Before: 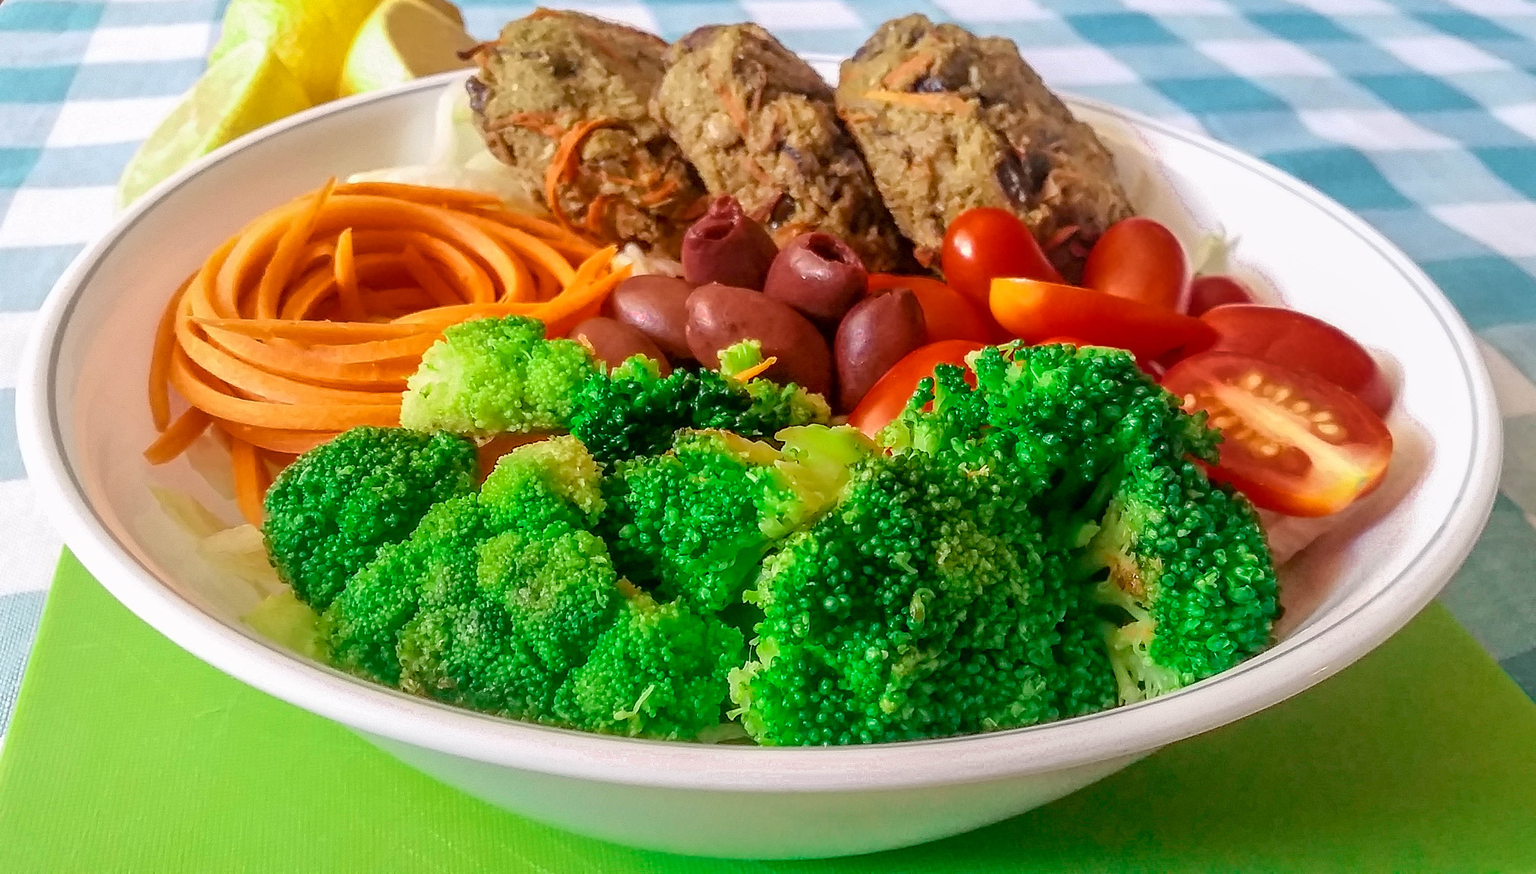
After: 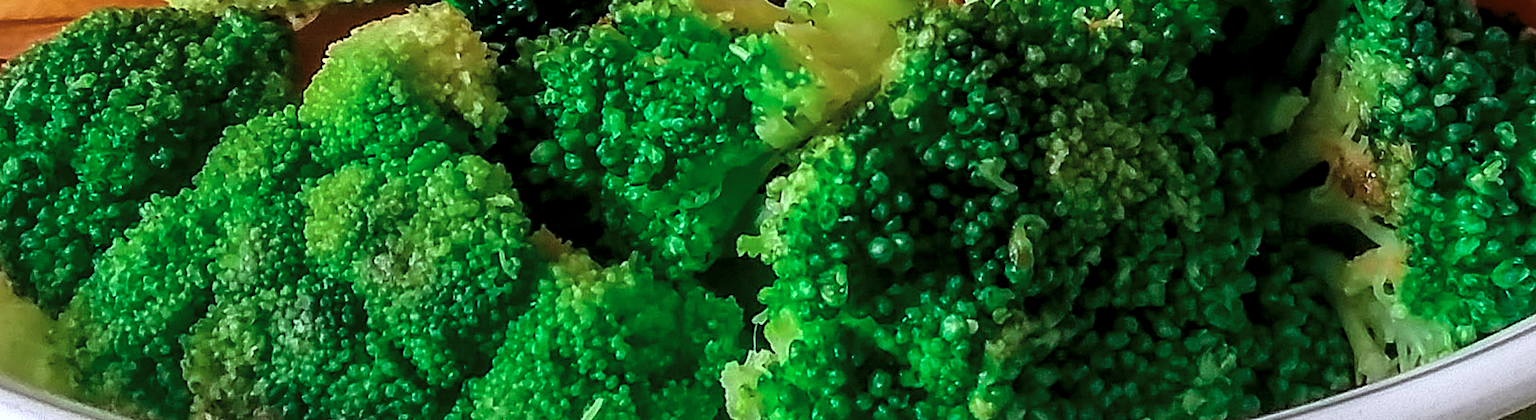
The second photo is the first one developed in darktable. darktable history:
levels: levels [0.101, 0.578, 0.953]
color calibration: x 0.37, y 0.382, temperature 4313.32 K
rotate and perspective: rotation -3.52°, crop left 0.036, crop right 0.964, crop top 0.081, crop bottom 0.919
crop: left 18.091%, top 51.13%, right 17.525%, bottom 16.85%
